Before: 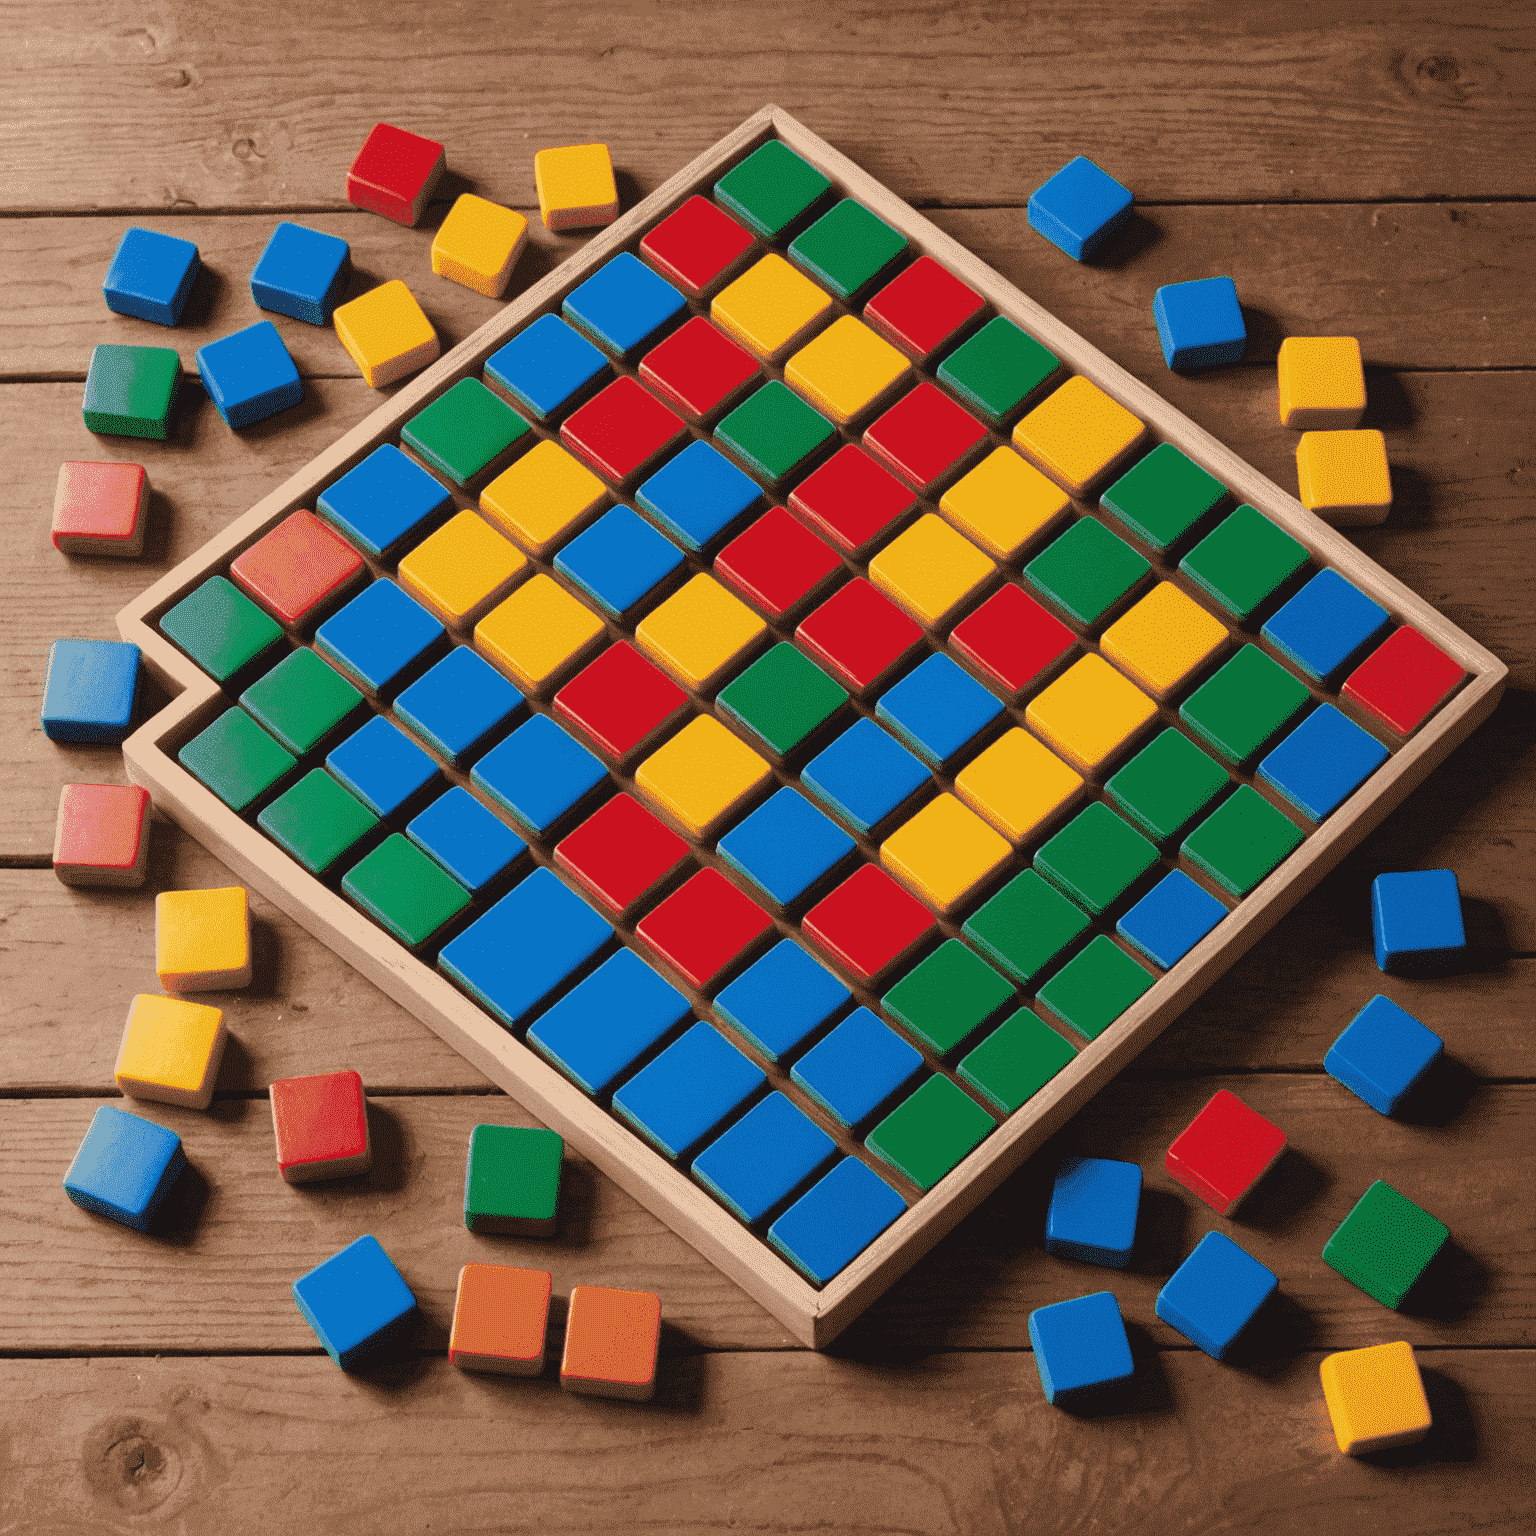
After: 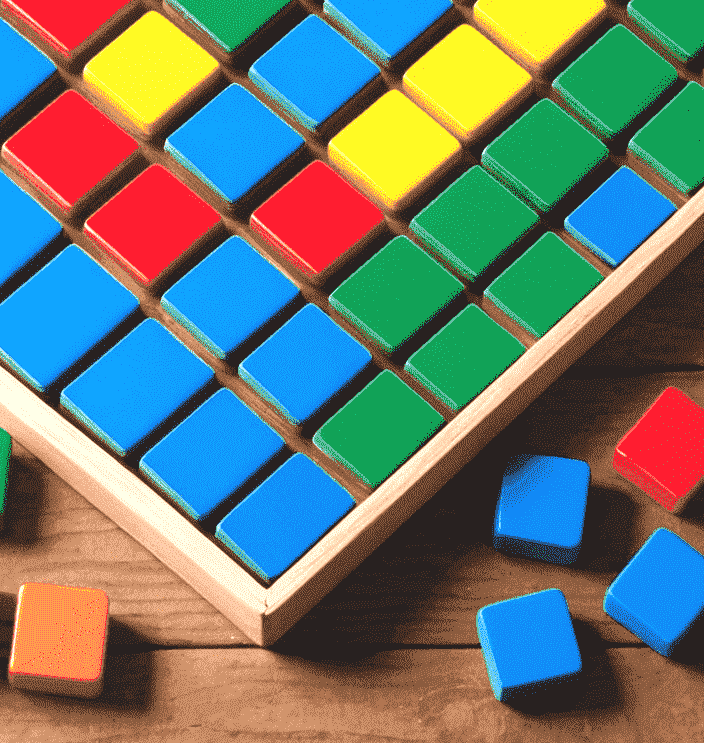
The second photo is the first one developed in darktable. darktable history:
crop: left 35.976%, top 45.819%, right 18.162%, bottom 5.807%
exposure: black level correction 0, exposure 1.1 EV, compensate exposure bias true, compensate highlight preservation false
